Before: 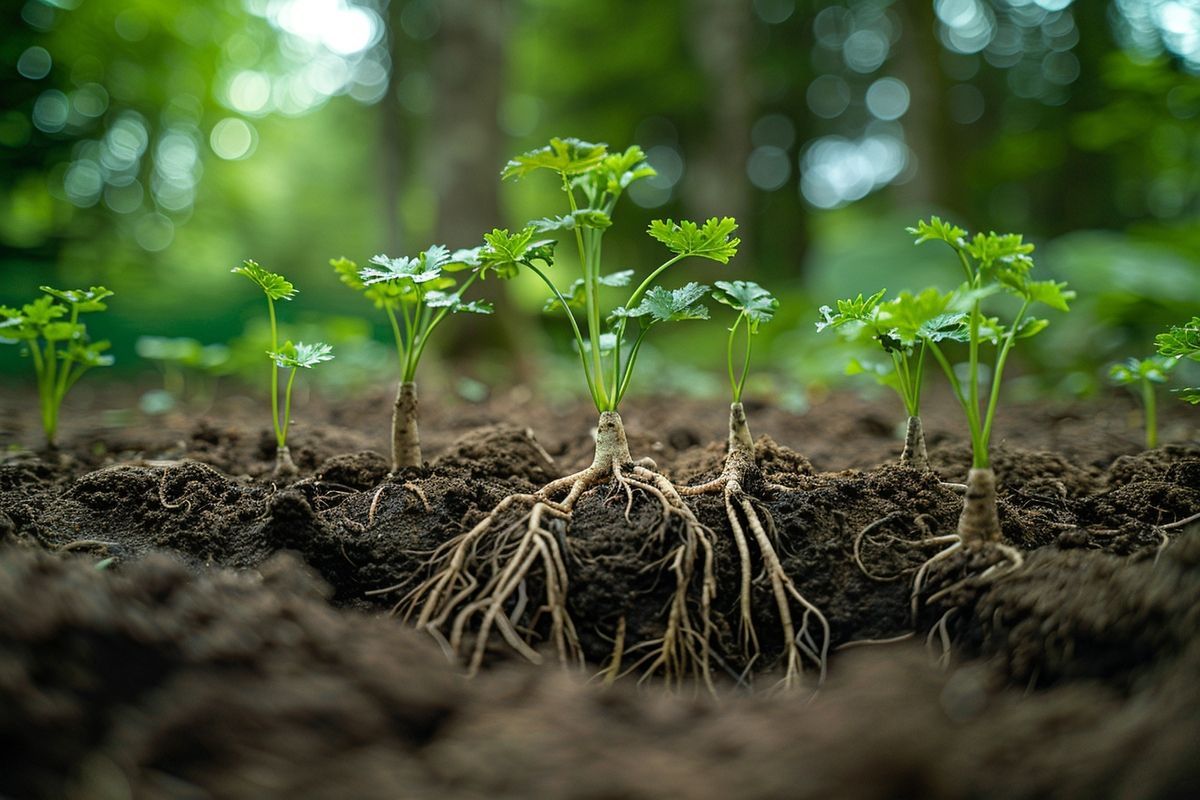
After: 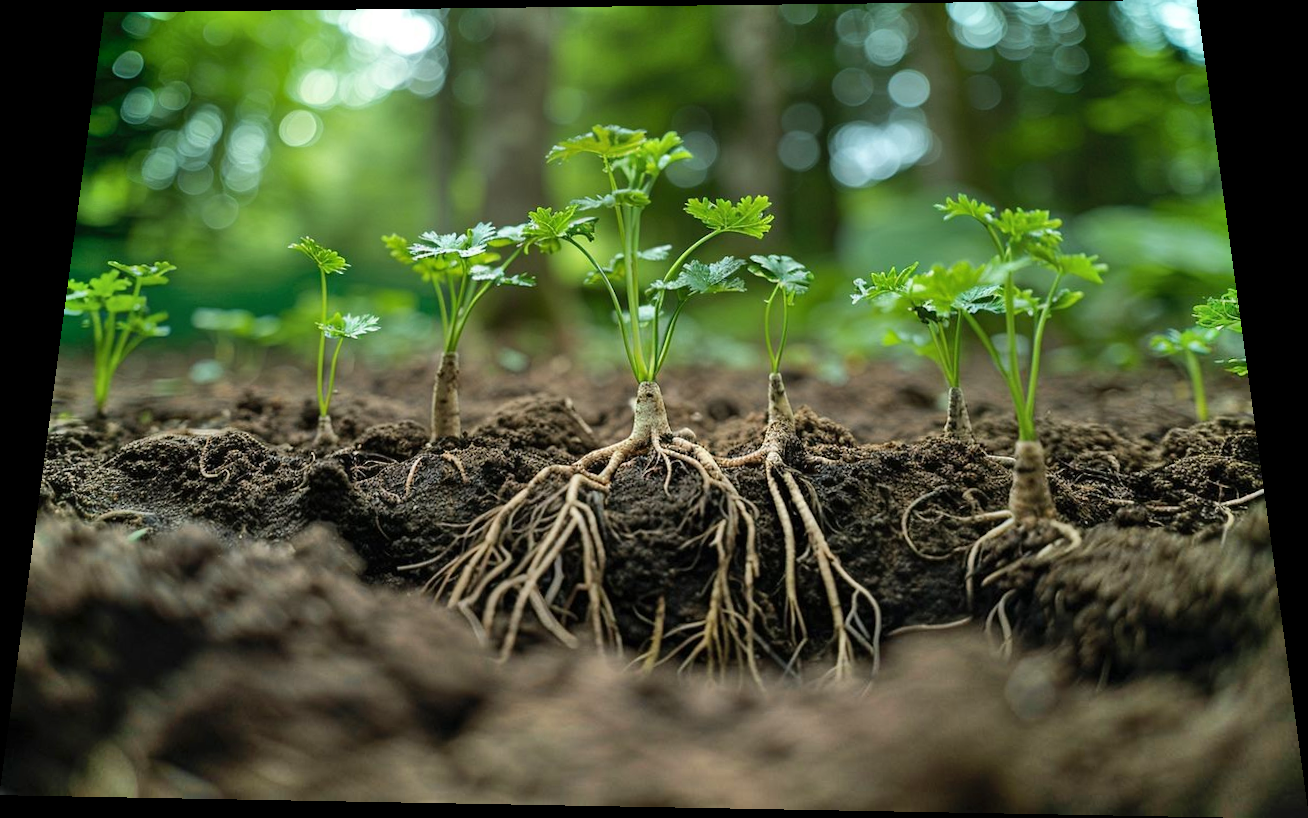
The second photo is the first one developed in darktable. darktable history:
rotate and perspective: rotation 0.128°, lens shift (vertical) -0.181, lens shift (horizontal) -0.044, shear 0.001, automatic cropping off
shadows and highlights: highlights 70.7, soften with gaussian
